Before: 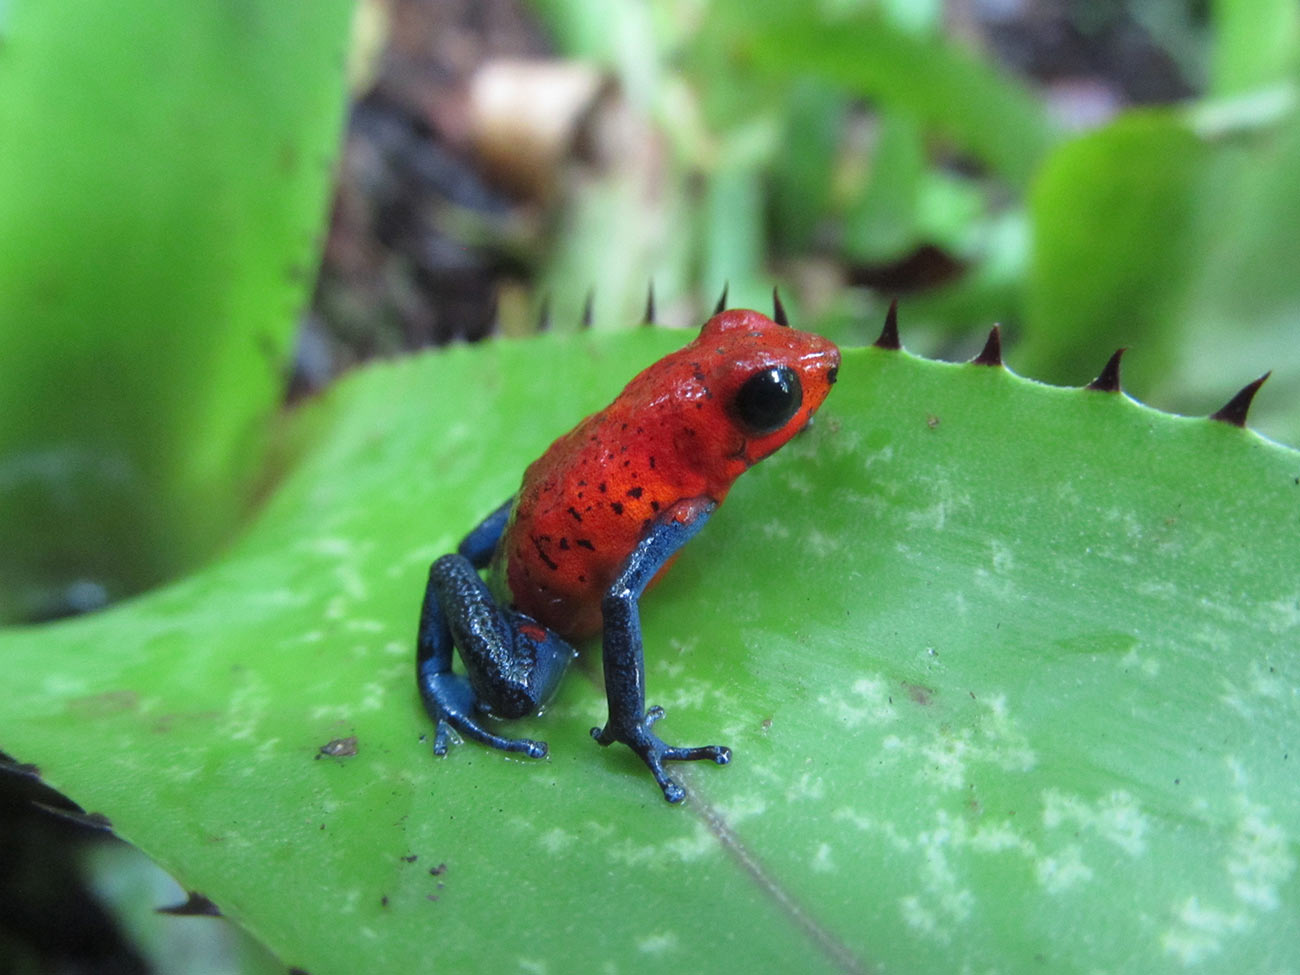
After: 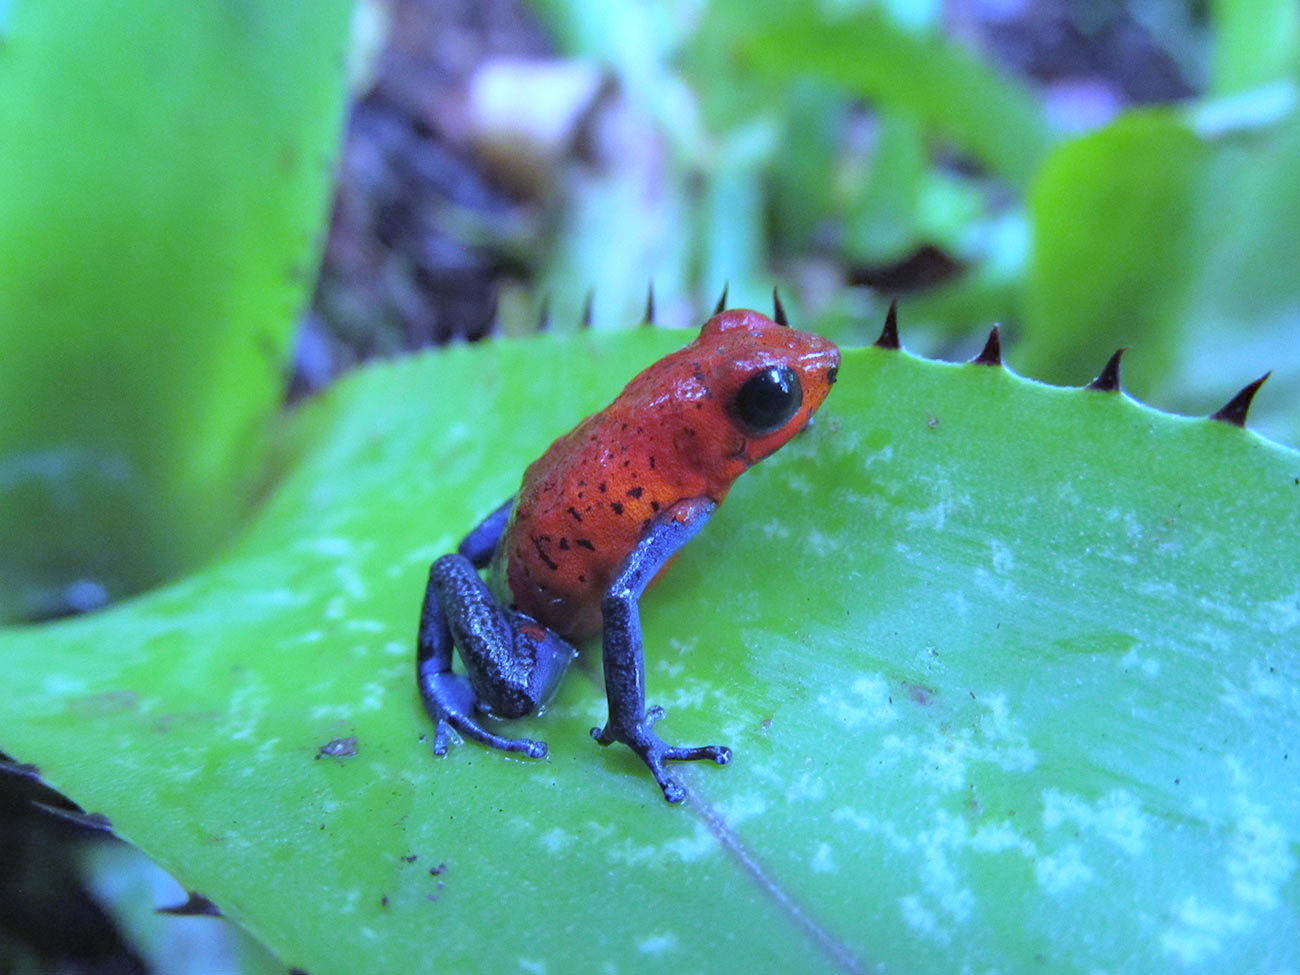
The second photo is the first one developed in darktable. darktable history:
shadows and highlights: shadows 37.27, highlights -28.18, soften with gaussian
haze removal: strength 0.29, distance 0.25, compatibility mode true, adaptive false
contrast brightness saturation: brightness 0.15
white balance: red 0.766, blue 1.537
